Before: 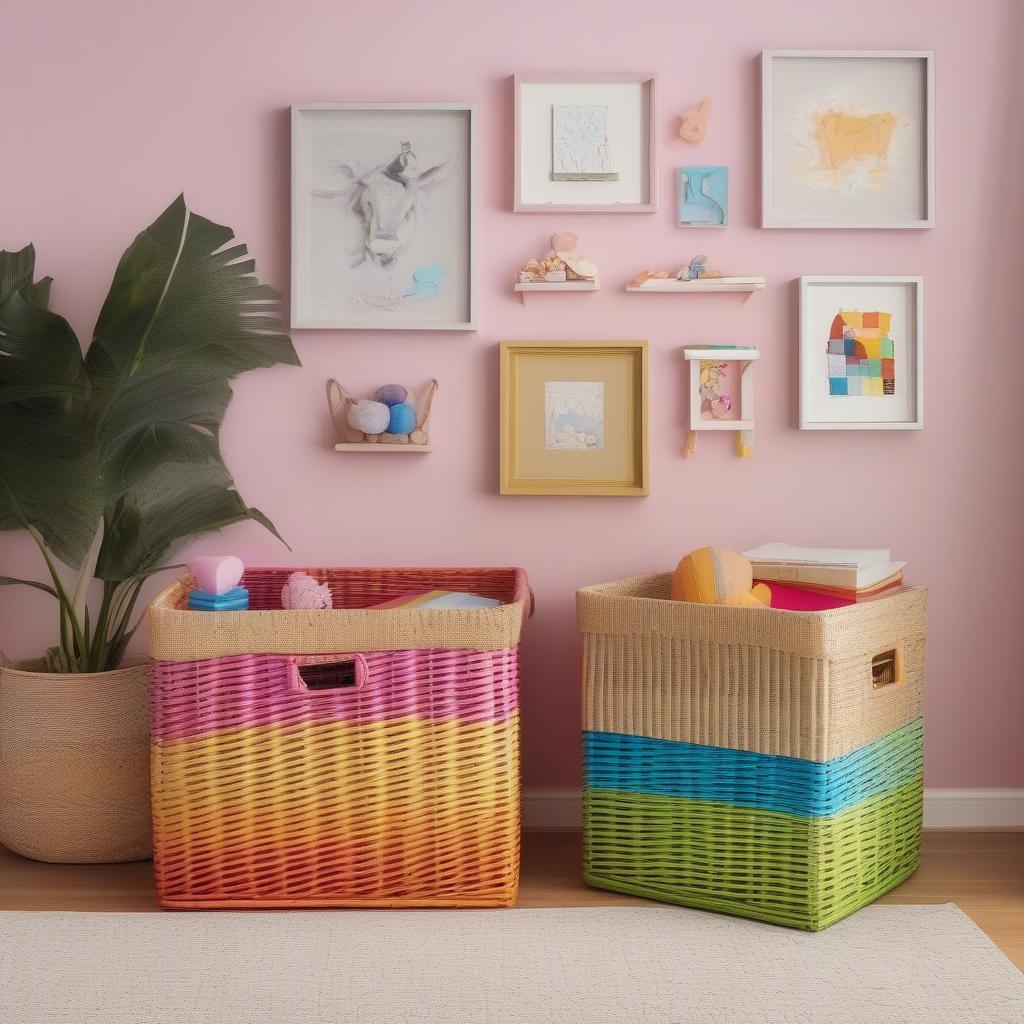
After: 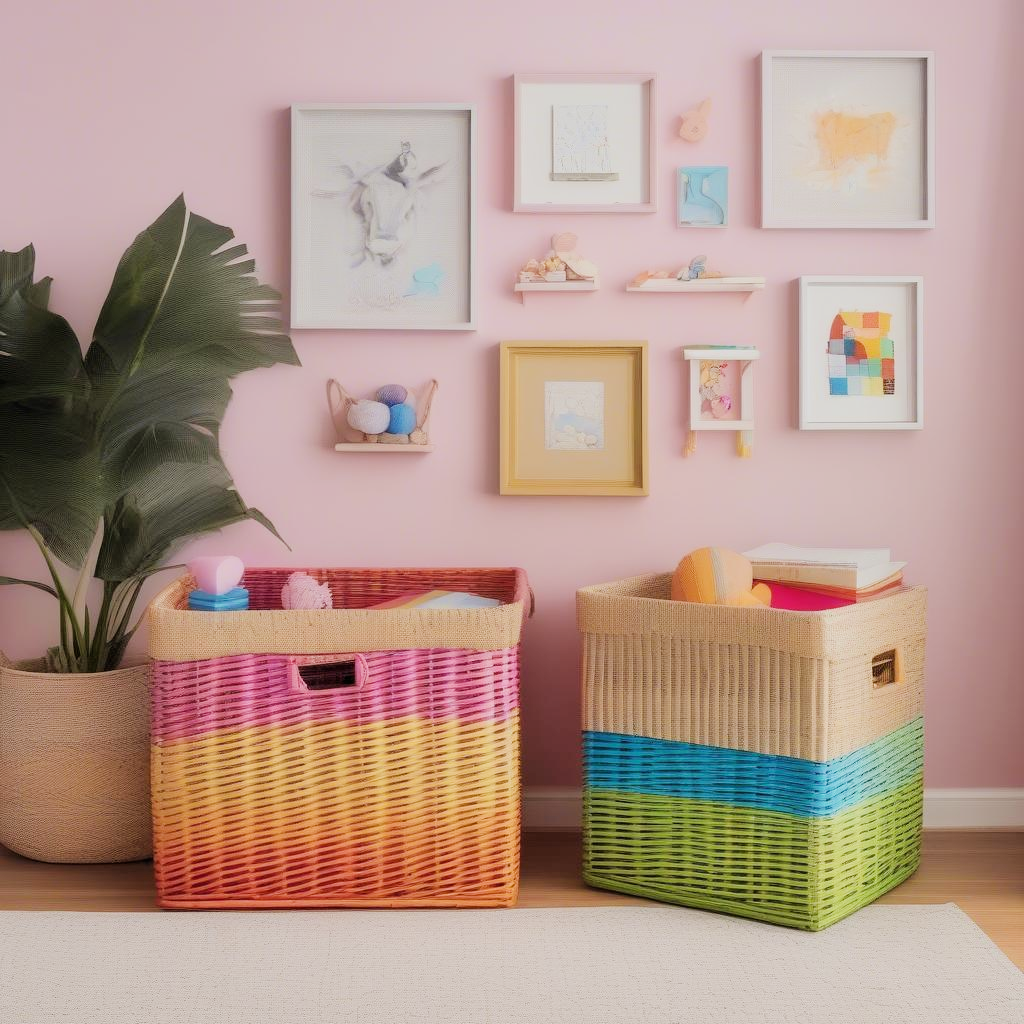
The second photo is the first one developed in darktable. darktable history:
filmic rgb: black relative exposure -7.65 EV, white relative exposure 4.56 EV, hardness 3.61, contrast 1.056
exposure: black level correction 0, exposure 0.5 EV, compensate highlight preservation false
